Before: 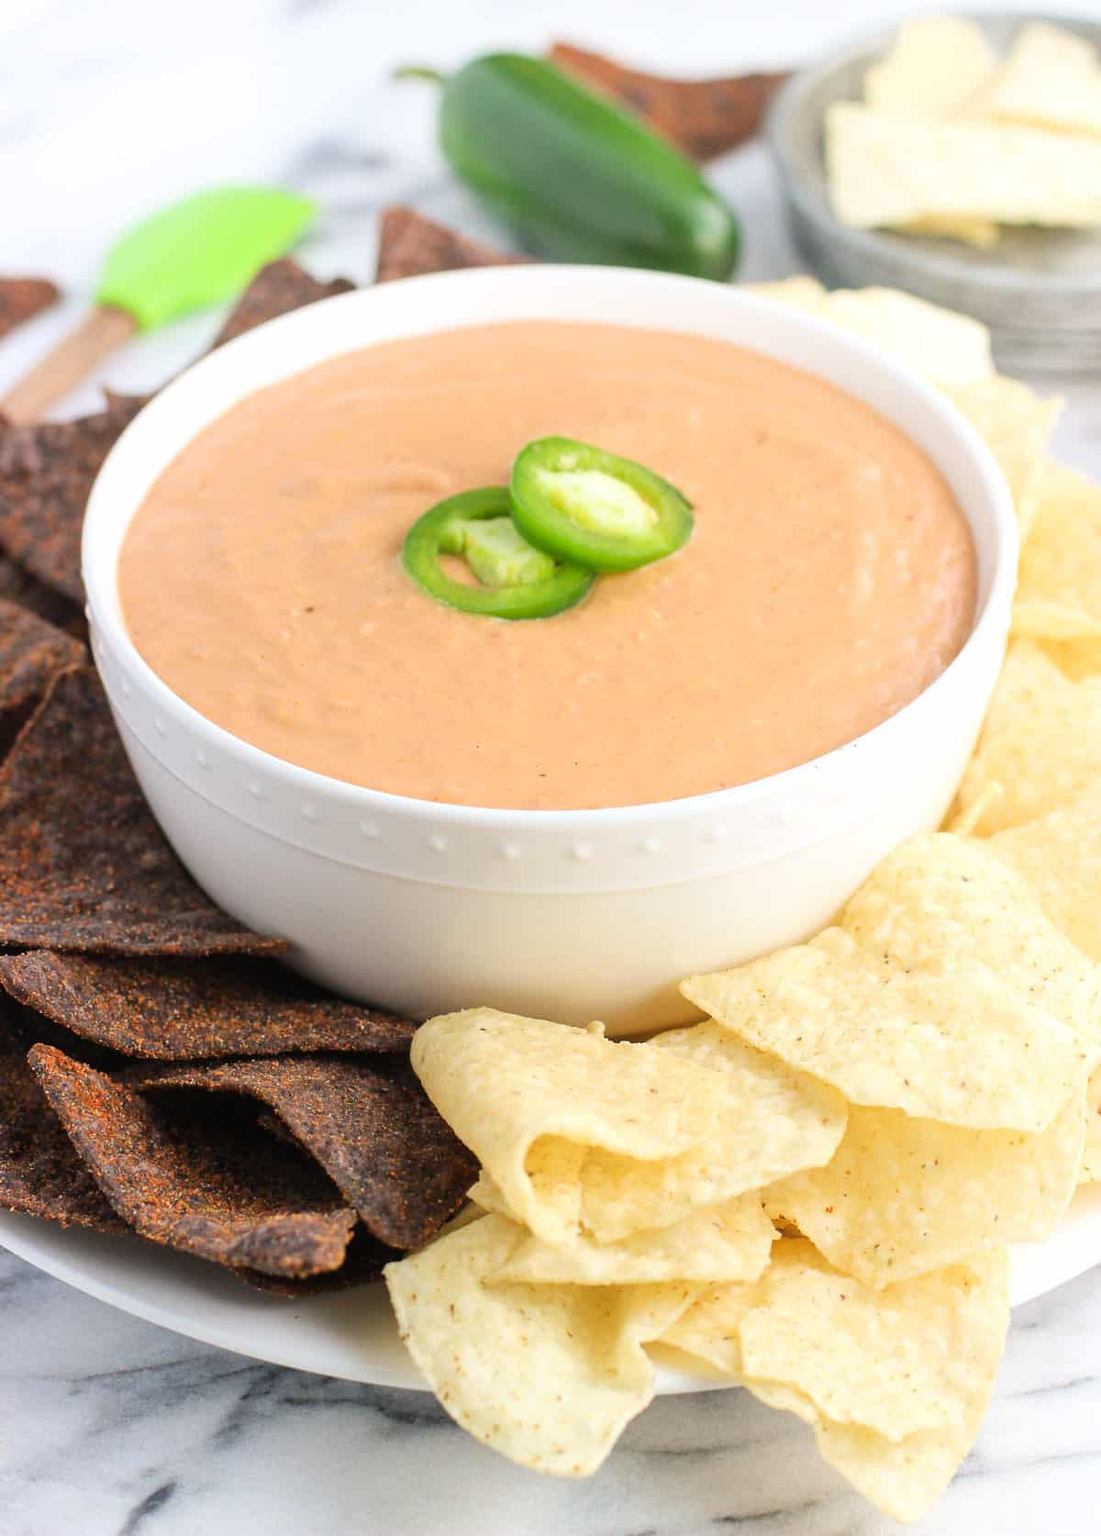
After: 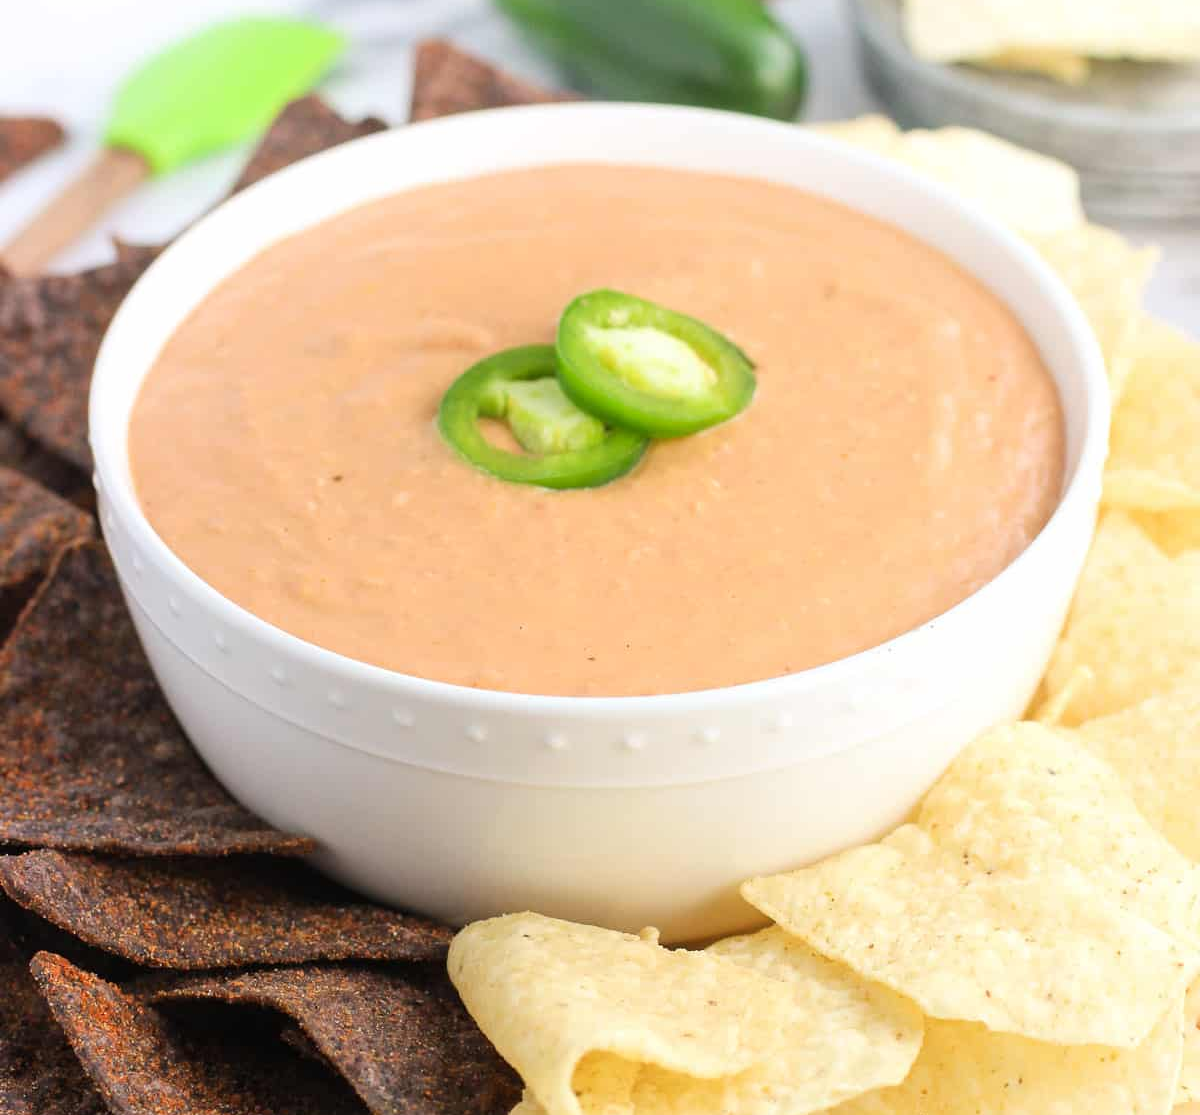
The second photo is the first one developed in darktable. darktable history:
crop: top 11.166%, bottom 22.198%
